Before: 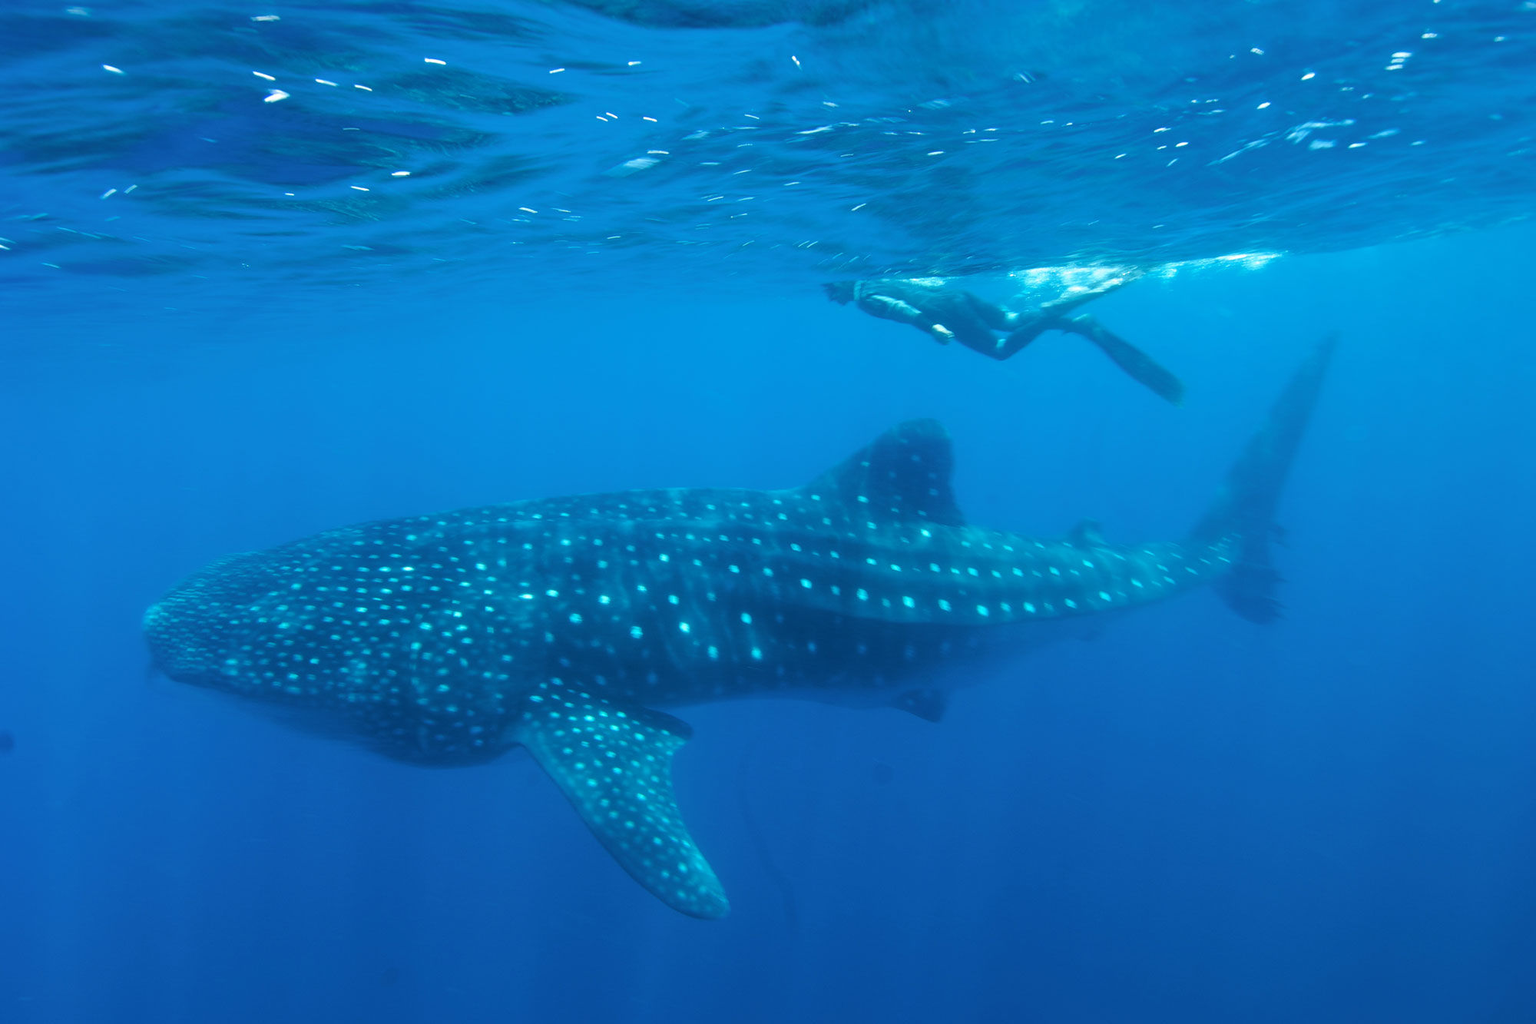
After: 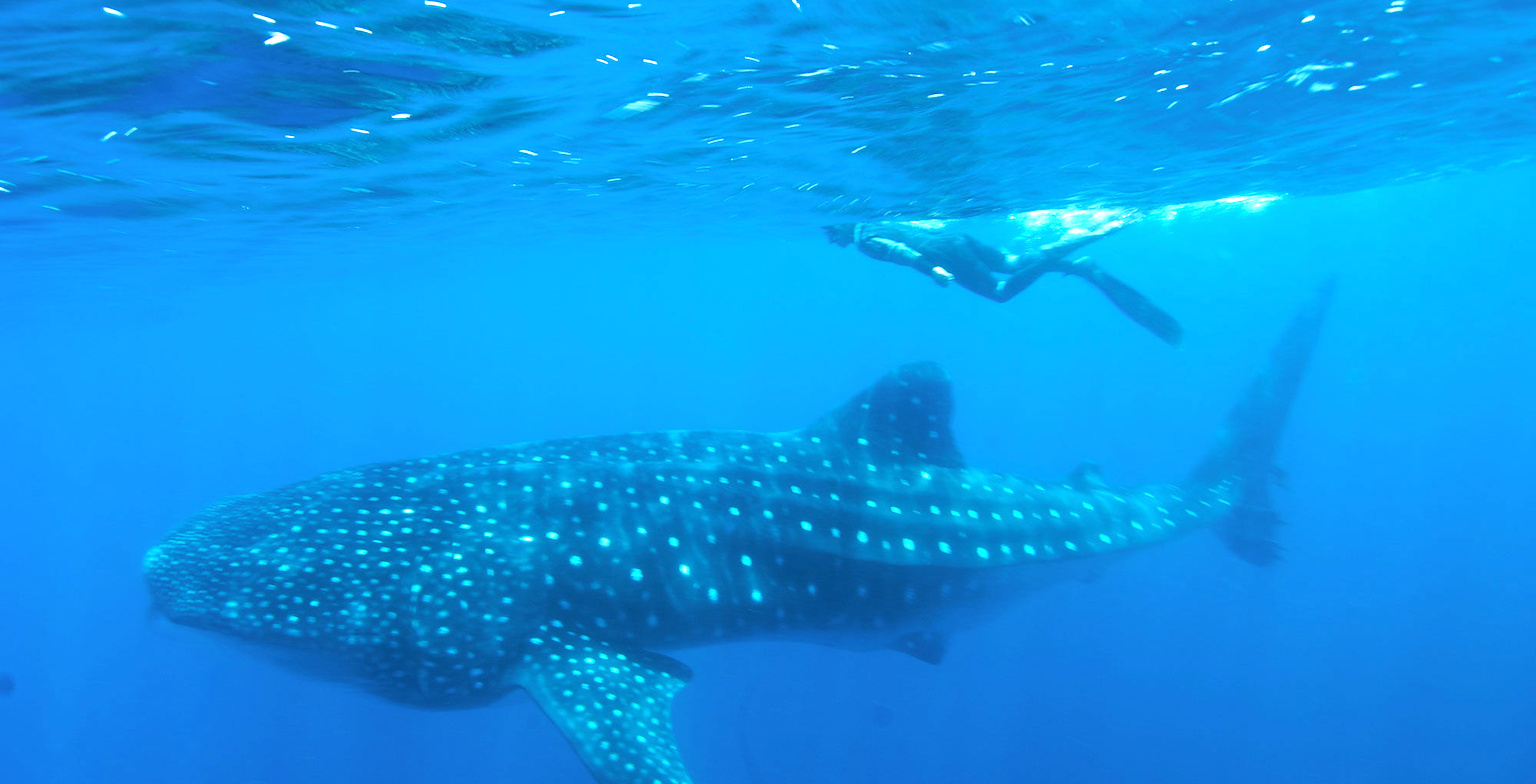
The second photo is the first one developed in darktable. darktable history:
crop: top 5.667%, bottom 17.637%
exposure: black level correction 0, exposure 0.7 EV, compensate highlight preservation false
